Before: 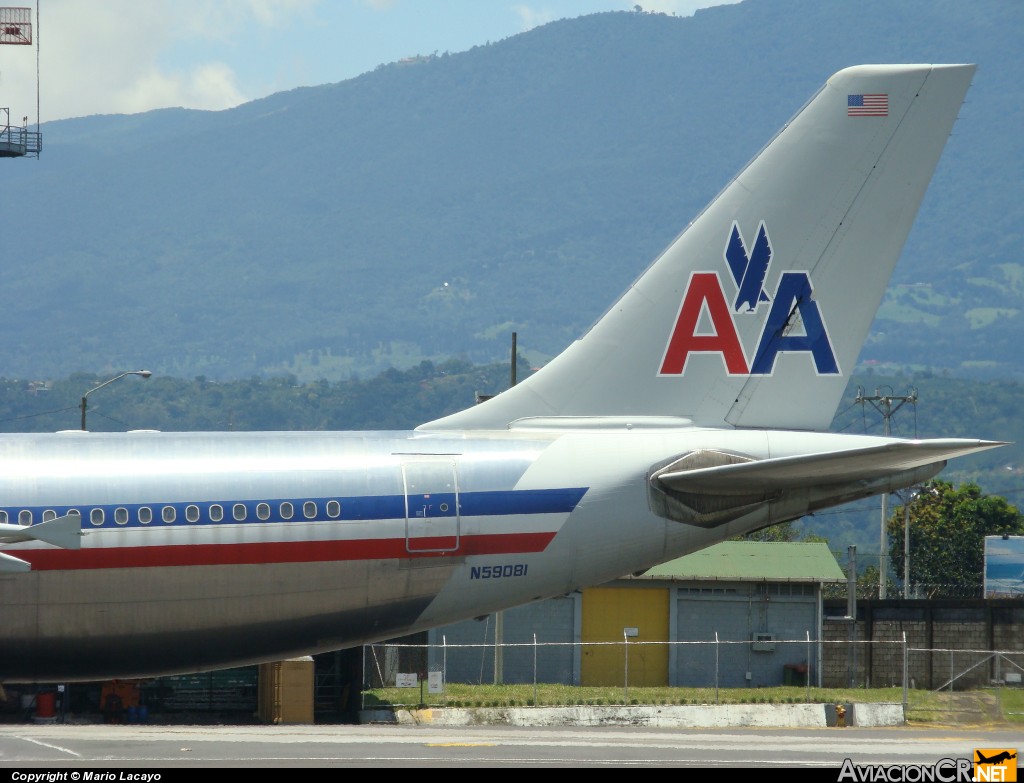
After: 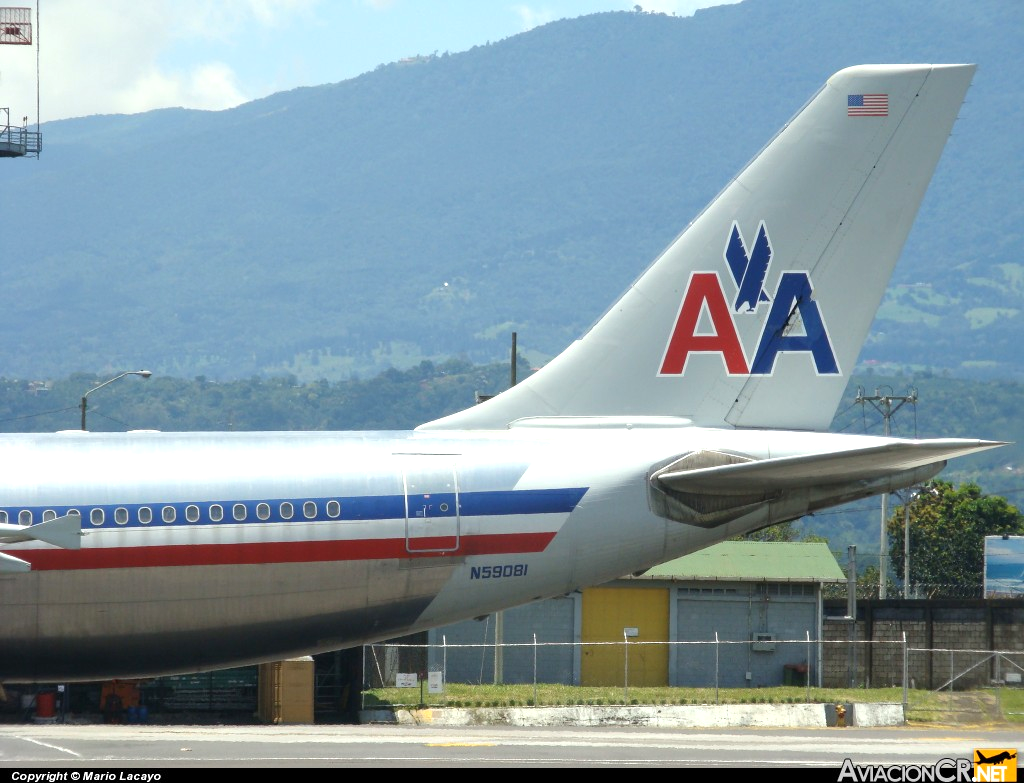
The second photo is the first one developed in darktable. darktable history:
exposure: exposure 0.481 EV, compensate highlight preservation false
